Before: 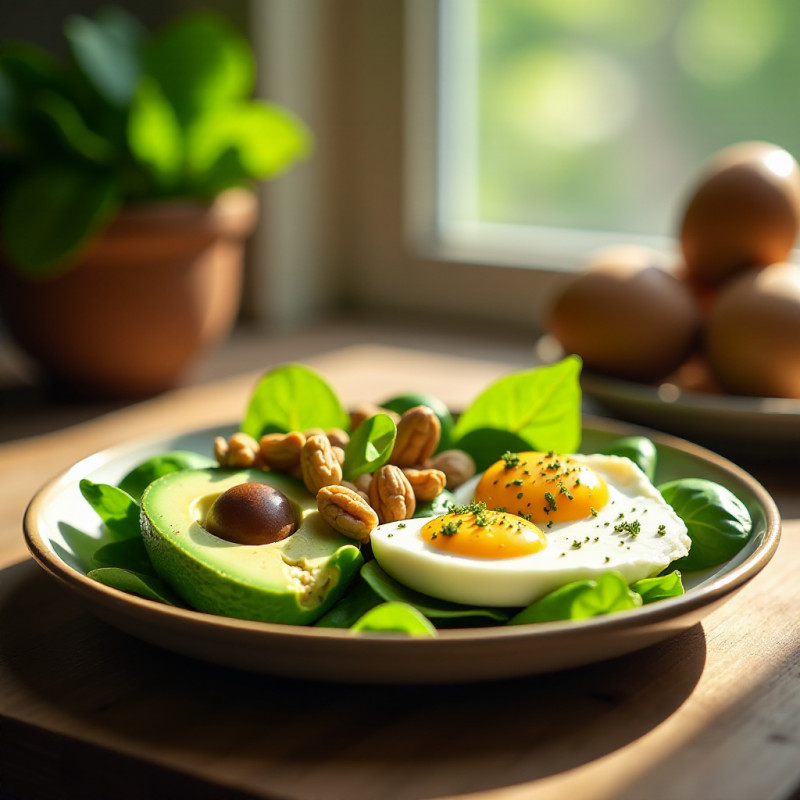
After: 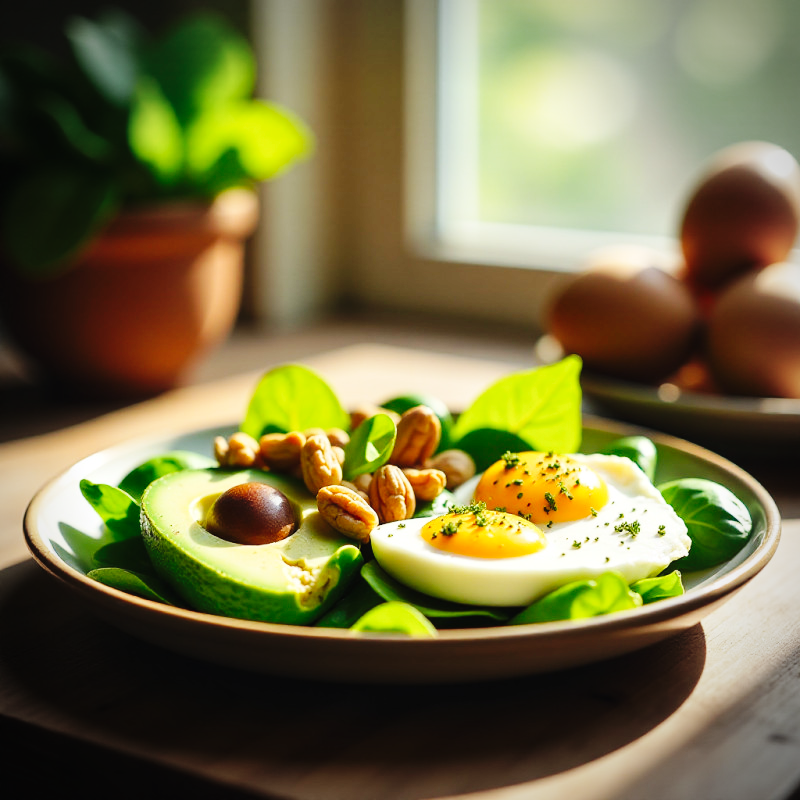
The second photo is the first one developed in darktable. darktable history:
vignetting: automatic ratio true
base curve: curves: ch0 [(0, 0) (0.036, 0.025) (0.121, 0.166) (0.206, 0.329) (0.605, 0.79) (1, 1)], preserve colors none
exposure: black level correction -0.003, exposure 0.04 EV, compensate highlight preservation false
